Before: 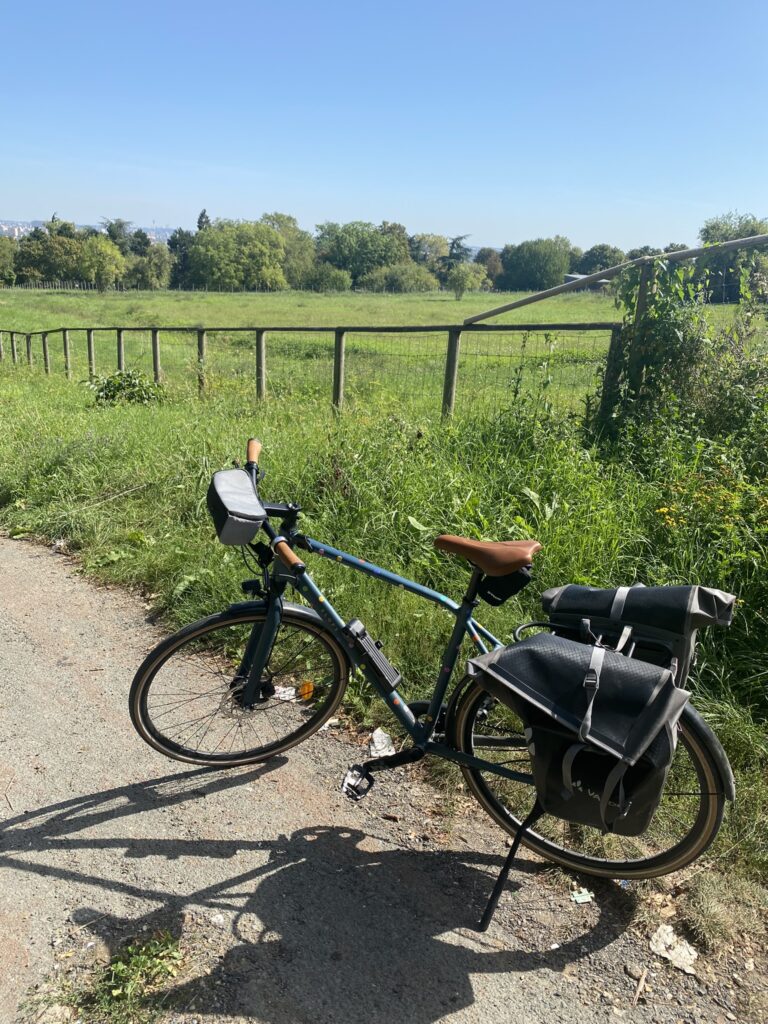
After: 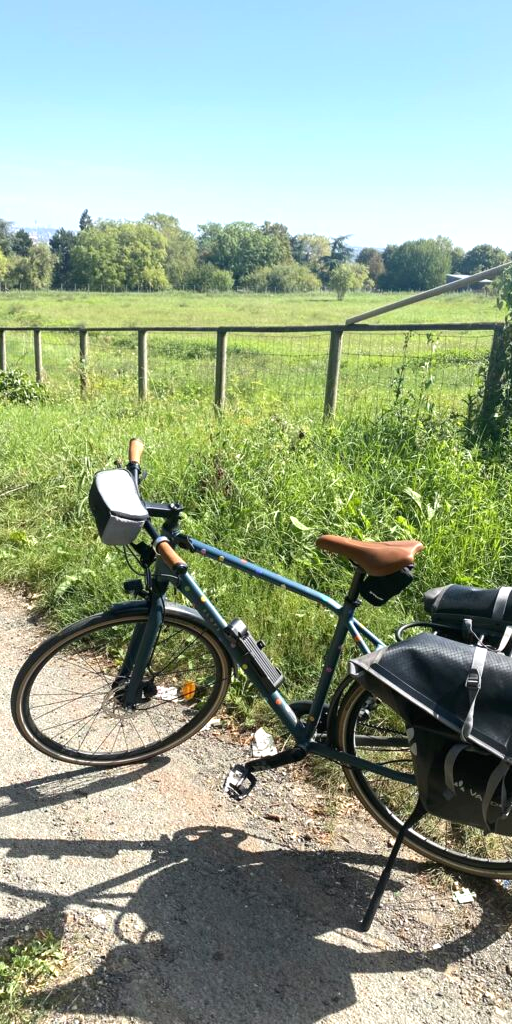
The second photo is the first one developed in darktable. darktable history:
crop and rotate: left 15.446%, right 17.836%
exposure: black level correction 0, exposure 0.7 EV, compensate exposure bias true, compensate highlight preservation false
